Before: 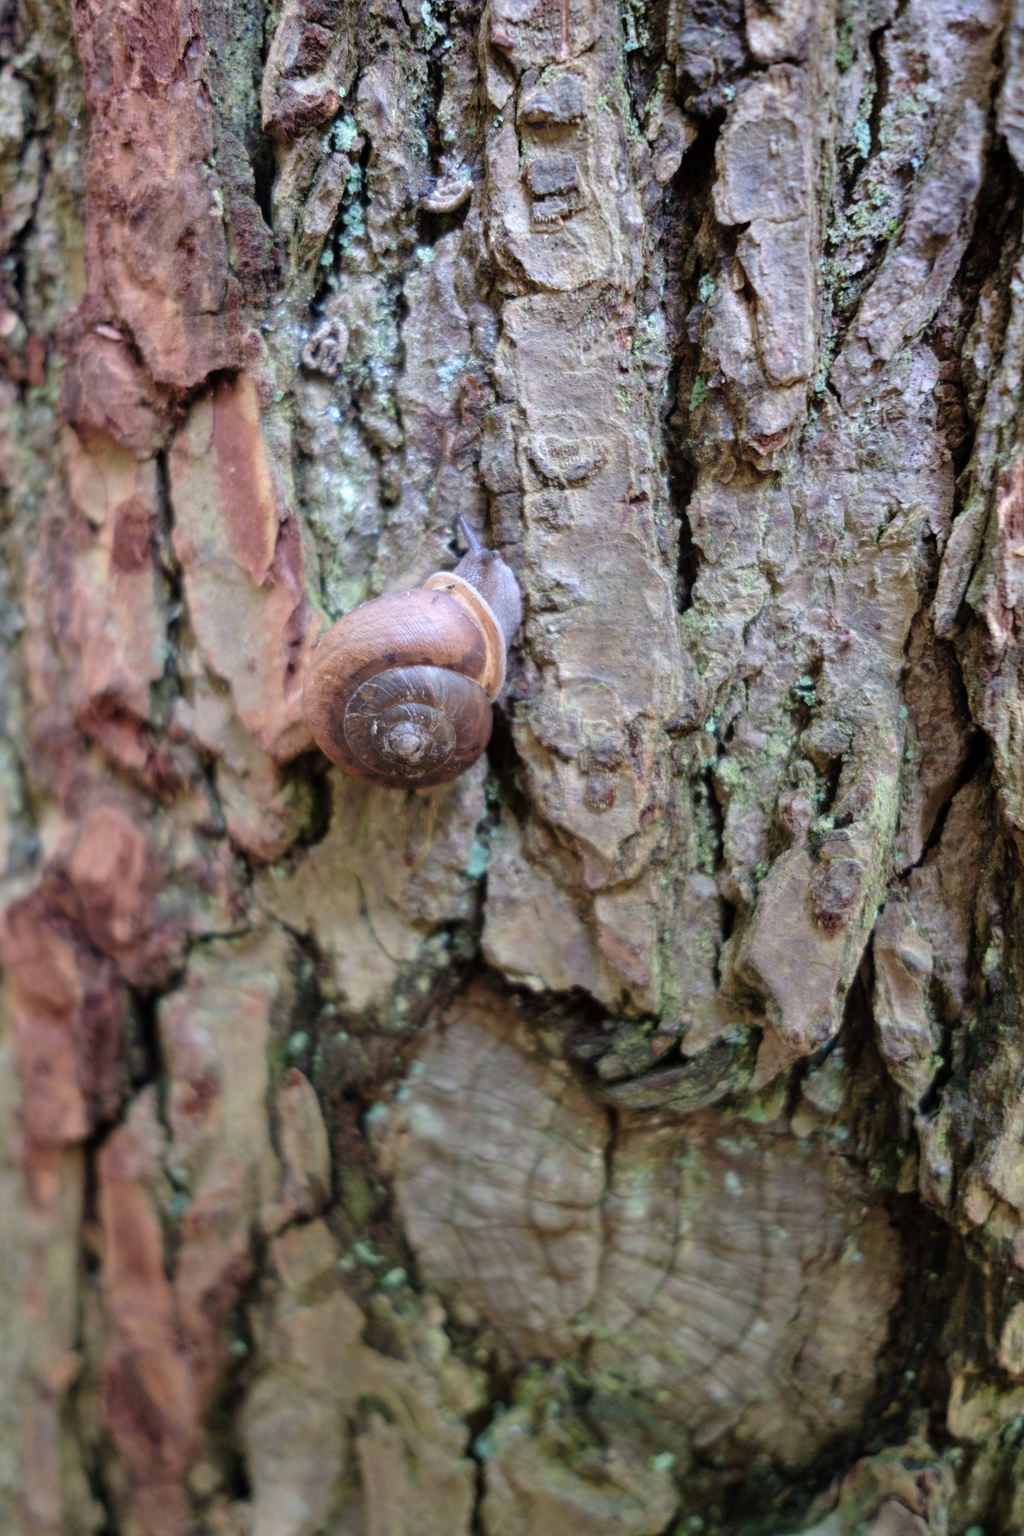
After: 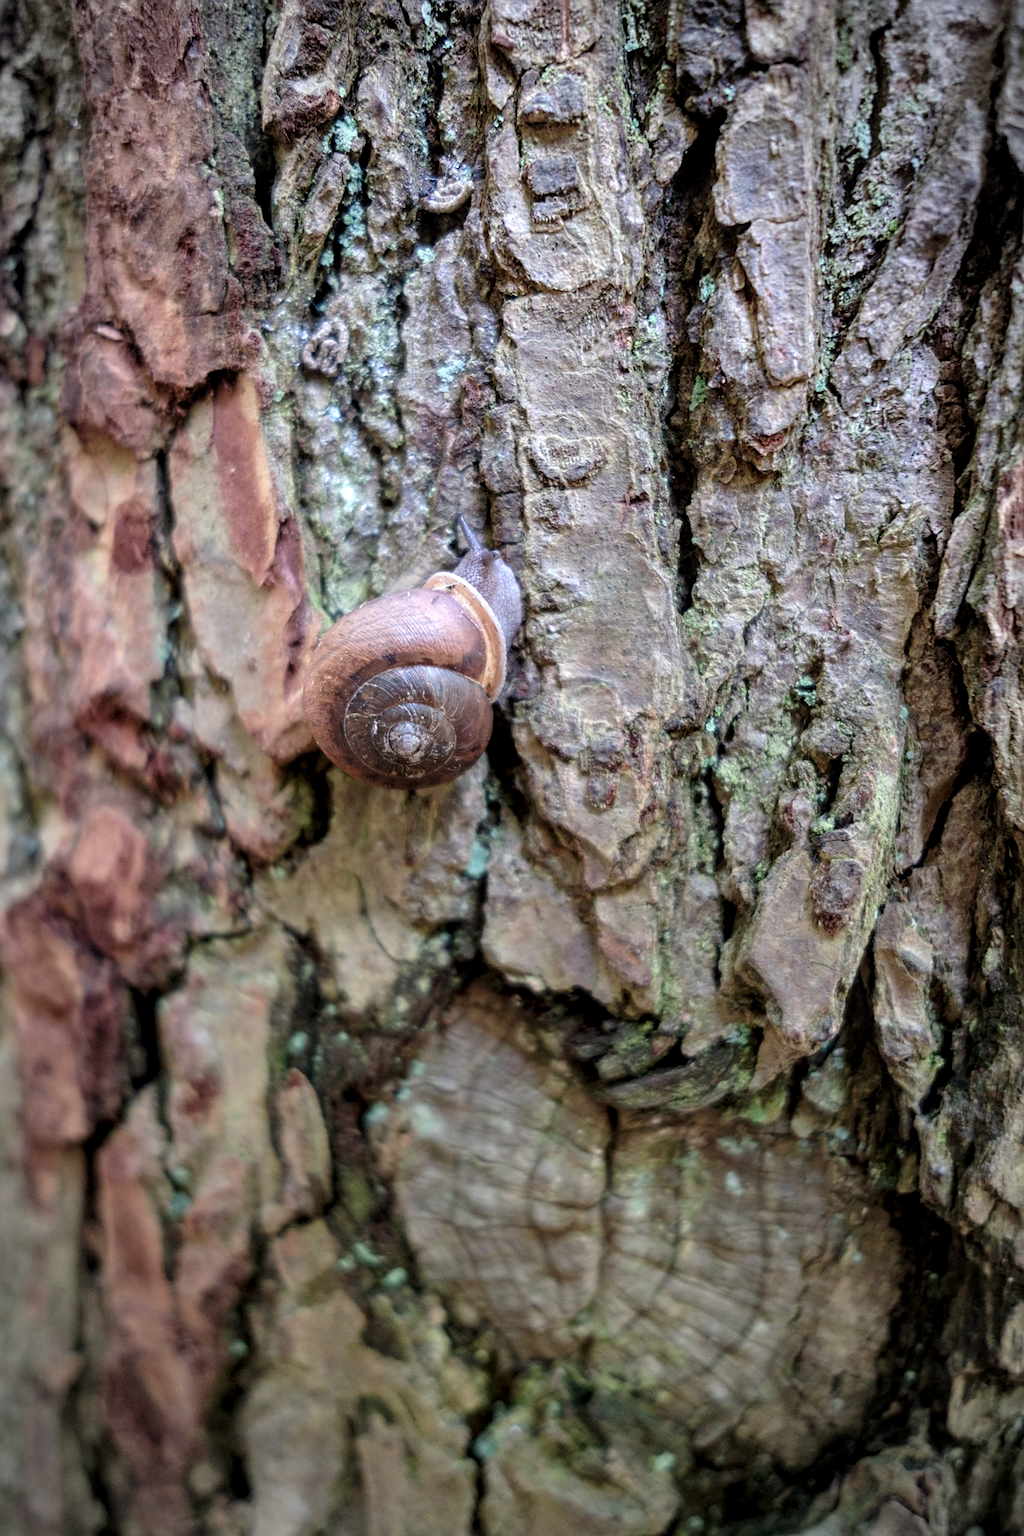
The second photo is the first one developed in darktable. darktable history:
local contrast: detail 130%
sharpen: on, module defaults
vignetting: fall-off start 87%, automatic ratio true
